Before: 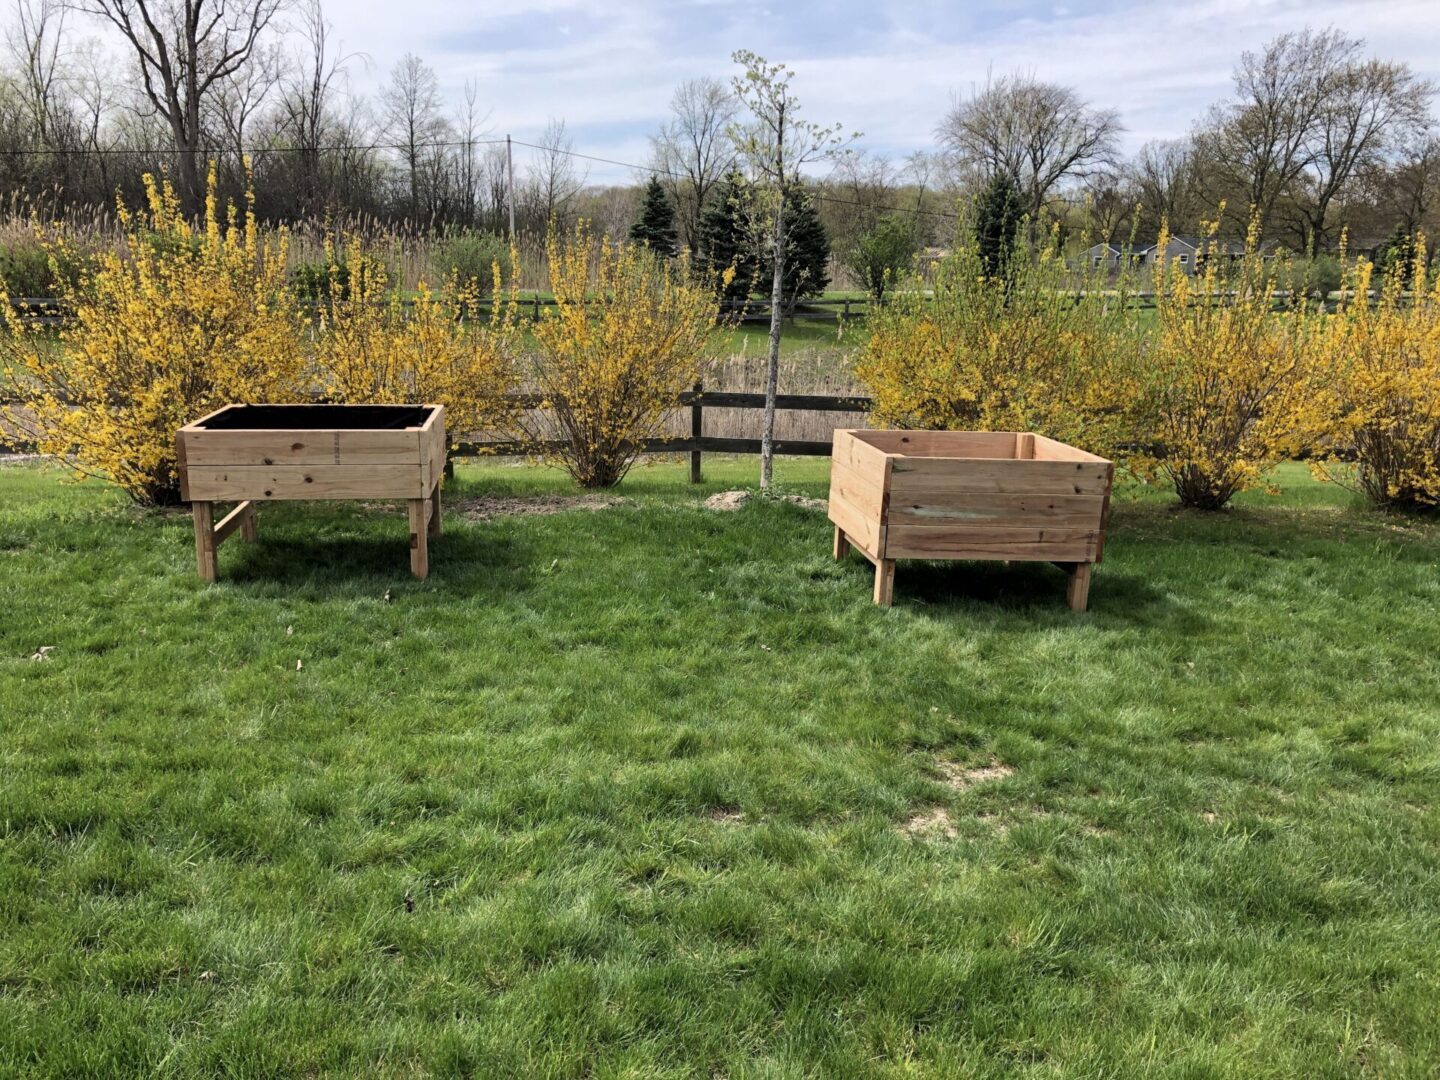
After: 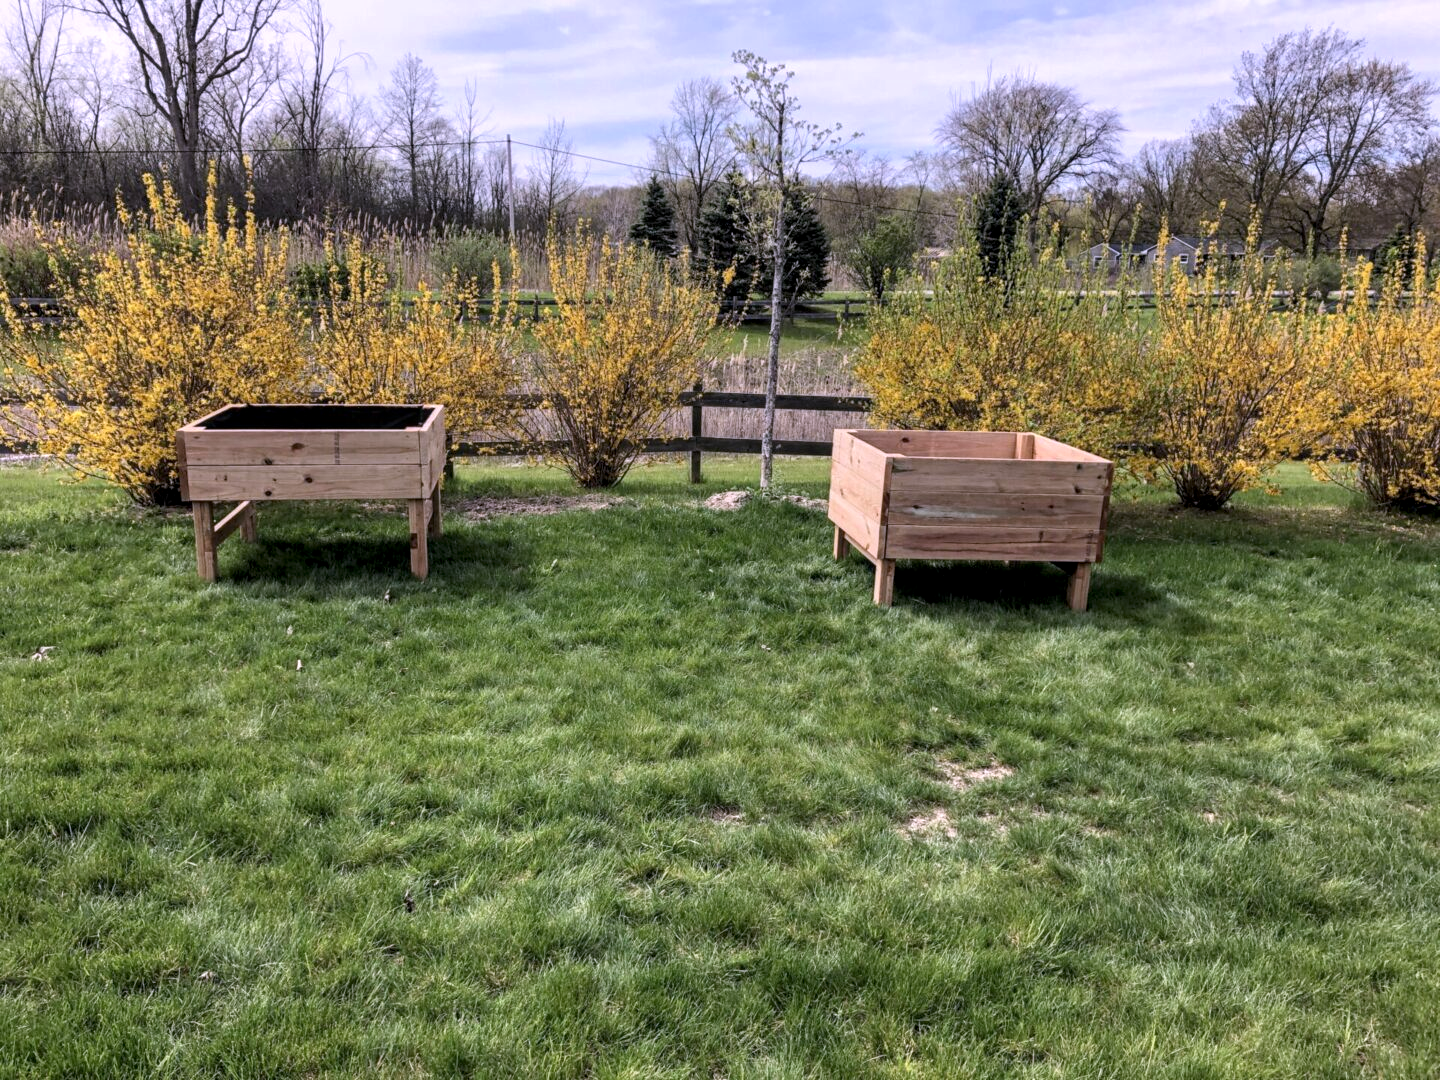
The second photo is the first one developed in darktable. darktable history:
white balance: red 1.042, blue 1.17
local contrast: on, module defaults
